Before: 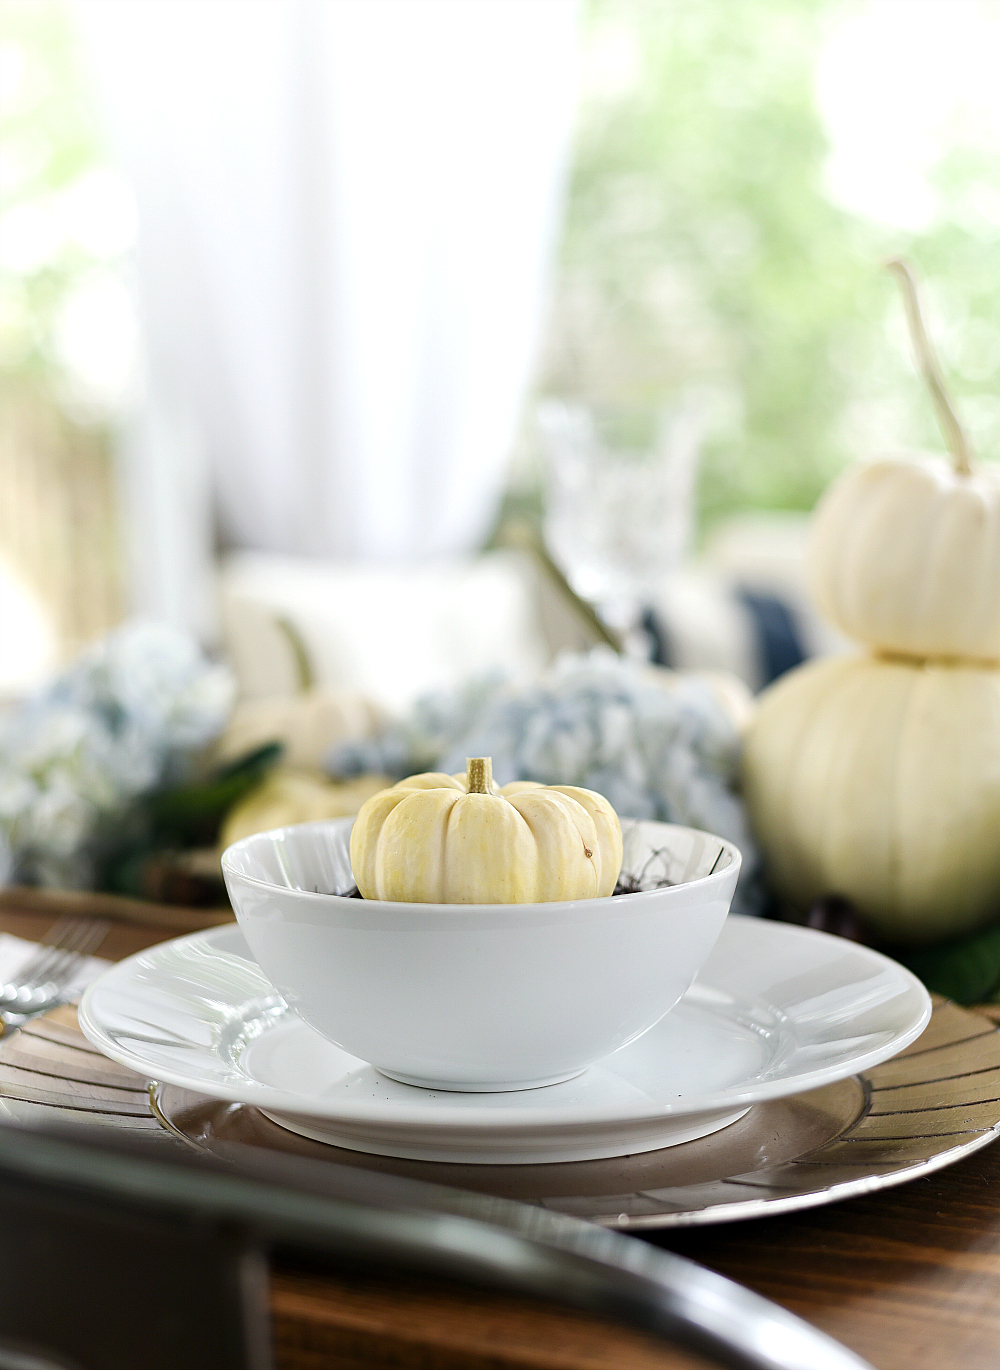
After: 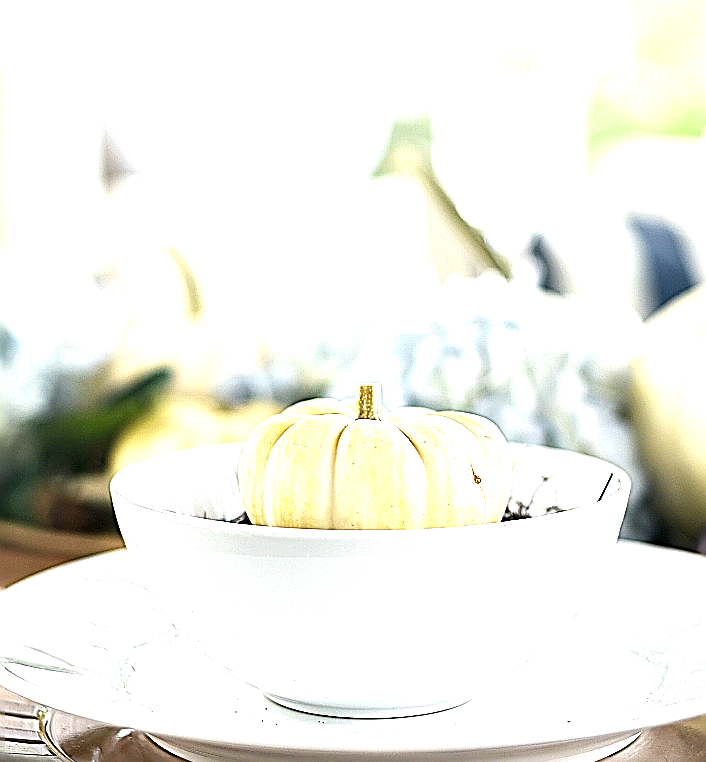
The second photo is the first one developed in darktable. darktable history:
sharpen: amount 1.853
exposure: black level correction 0, exposure 1.2 EV, compensate exposure bias true, compensate highlight preservation false
crop: left 11.137%, top 27.325%, right 18.231%, bottom 16.982%
